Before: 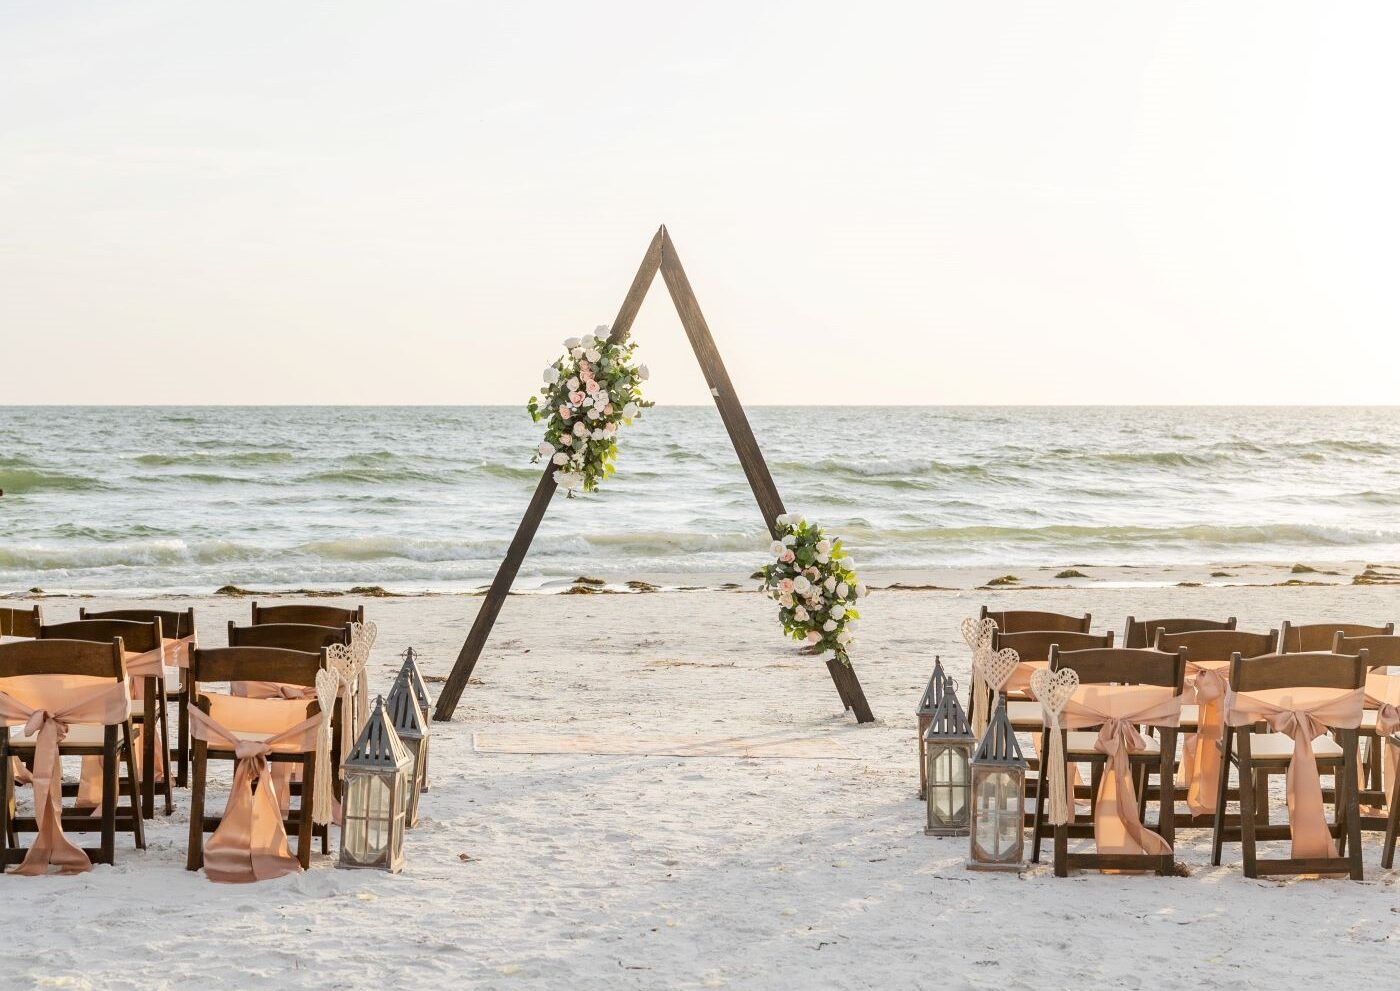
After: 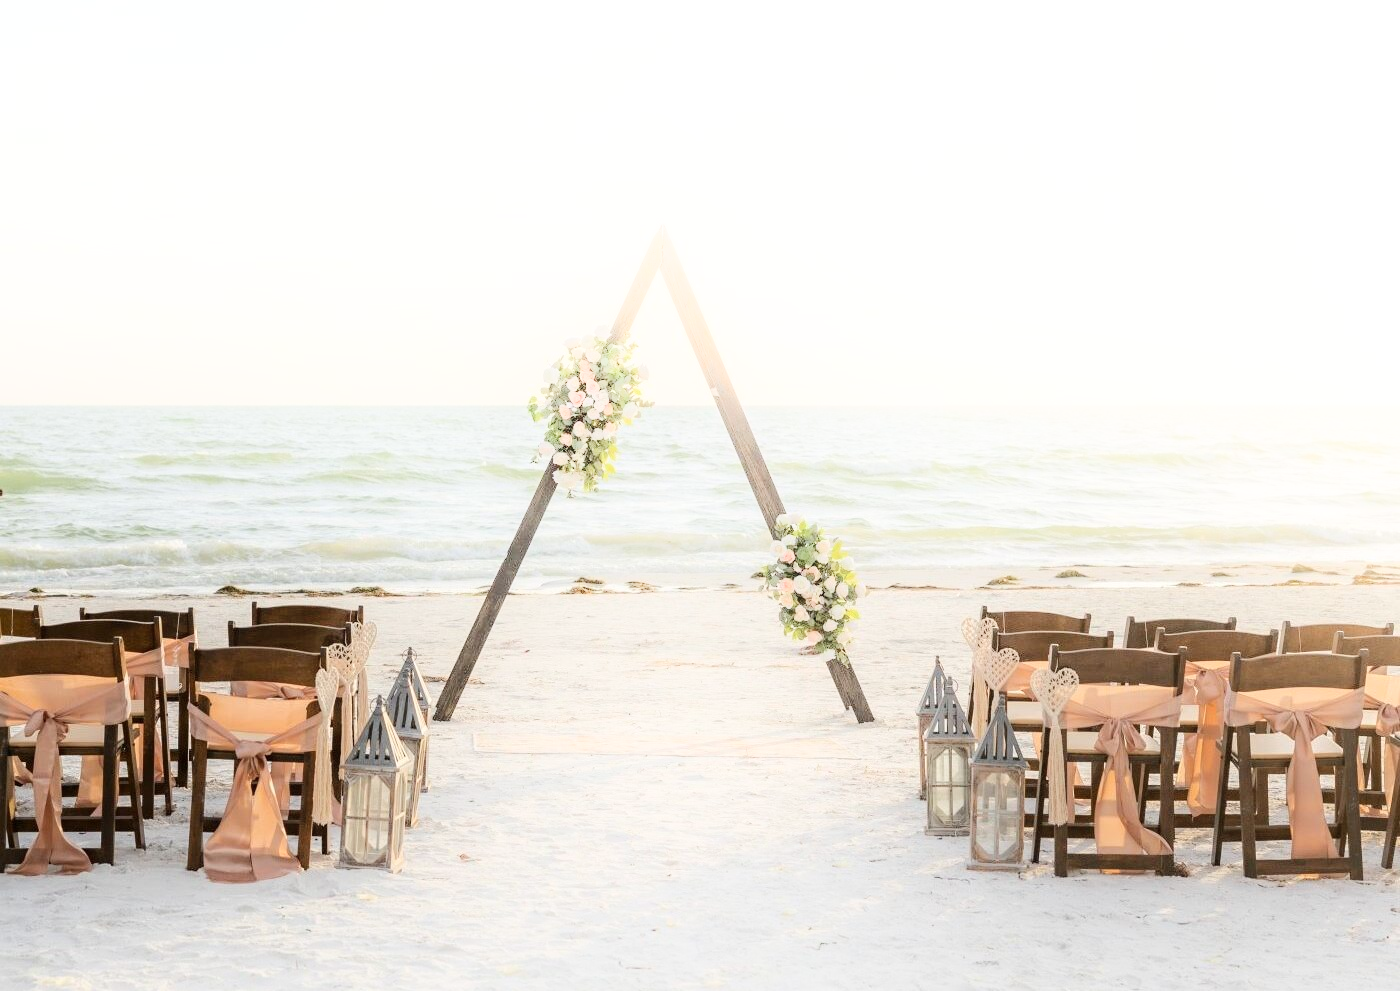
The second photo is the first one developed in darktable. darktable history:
tone equalizer: on, module defaults
shadows and highlights: shadows -54.3, highlights 86.09, soften with gaussian
